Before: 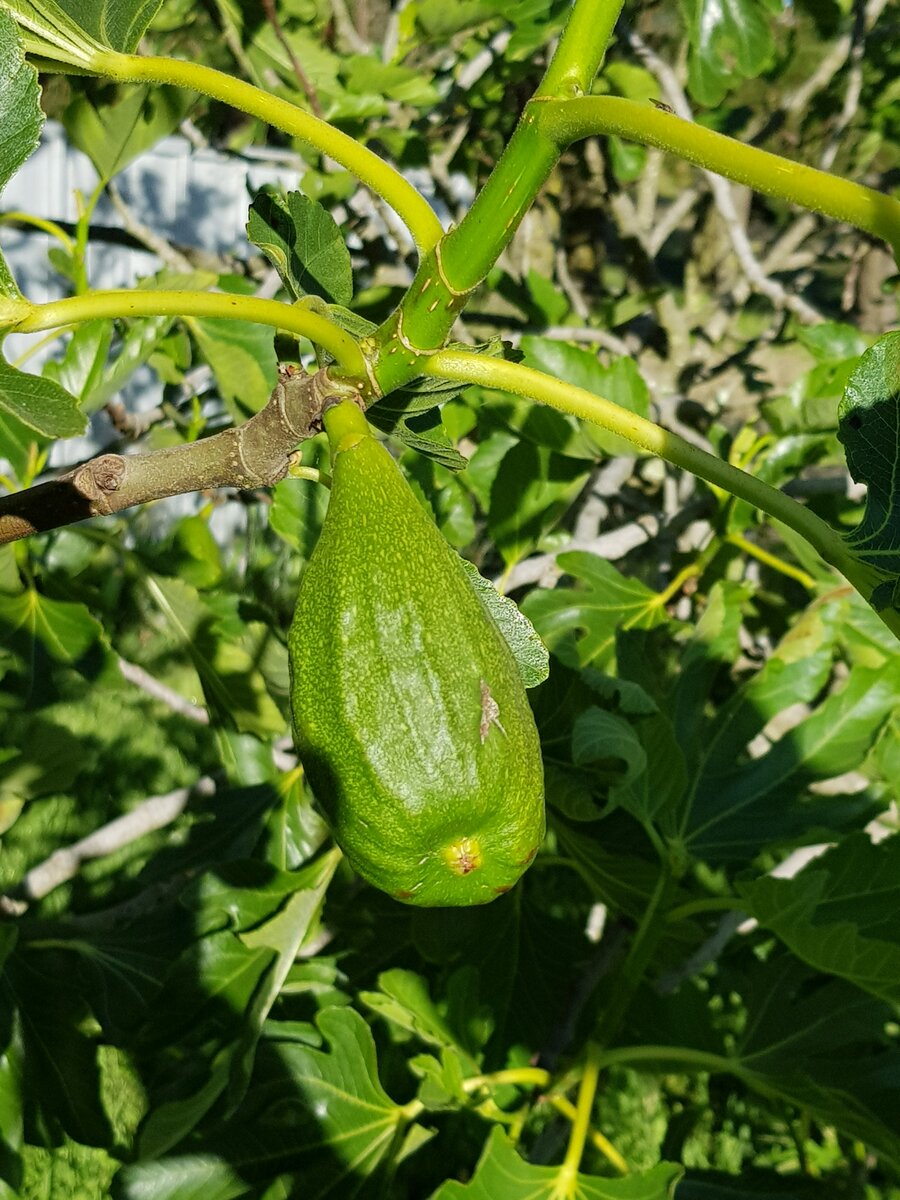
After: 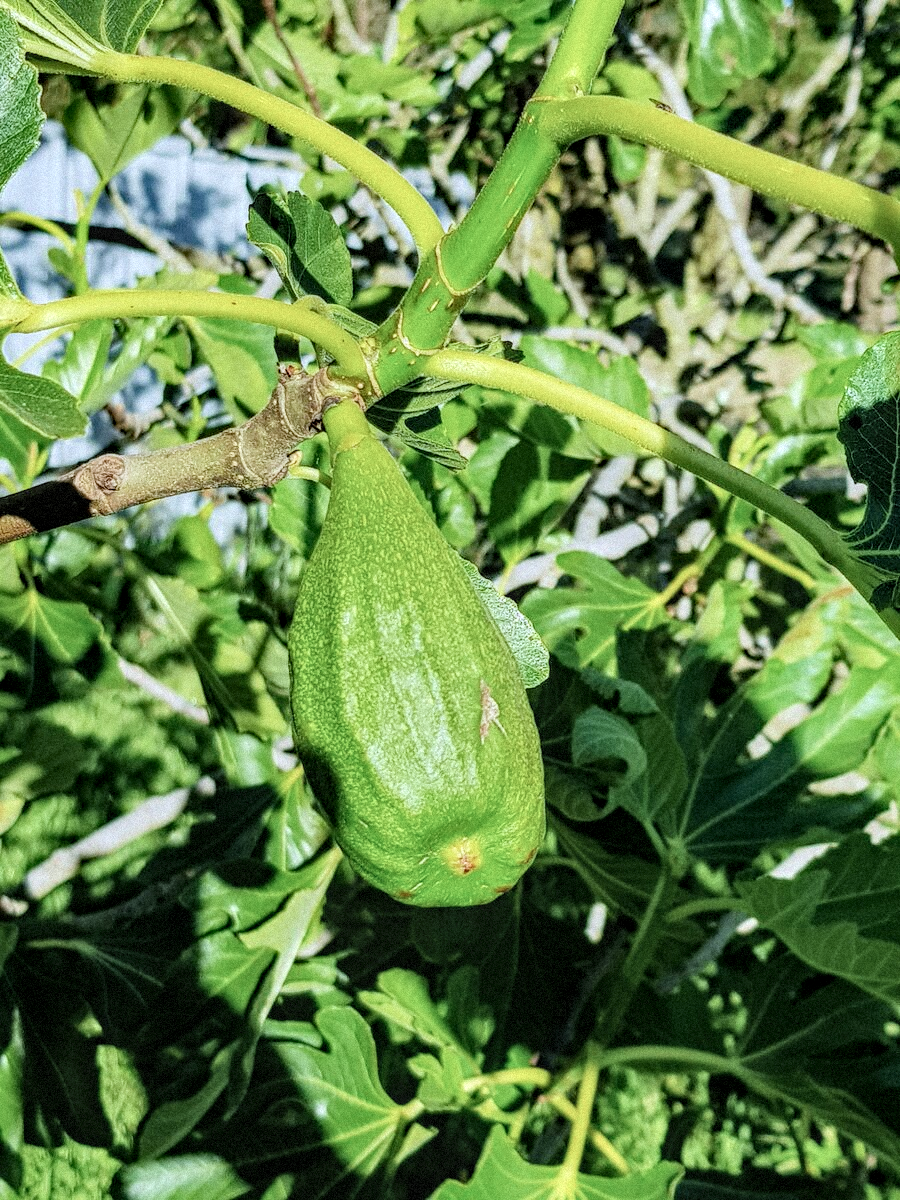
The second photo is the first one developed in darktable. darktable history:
haze removal: compatibility mode true, adaptive false
local contrast: highlights 61%, detail 143%, midtone range 0.428
exposure: black level correction 0, exposure 0.877 EV, compensate exposure bias true, compensate highlight preservation false
shadows and highlights: radius 171.16, shadows 27, white point adjustment 3.13, highlights -67.95, soften with gaussian
color calibration: illuminant as shot in camera, x 0.369, y 0.376, temperature 4328.46 K, gamut compression 3
filmic rgb: black relative exposure -7.15 EV, white relative exposure 5.36 EV, hardness 3.02, color science v6 (2022)
grain: mid-tones bias 0%
